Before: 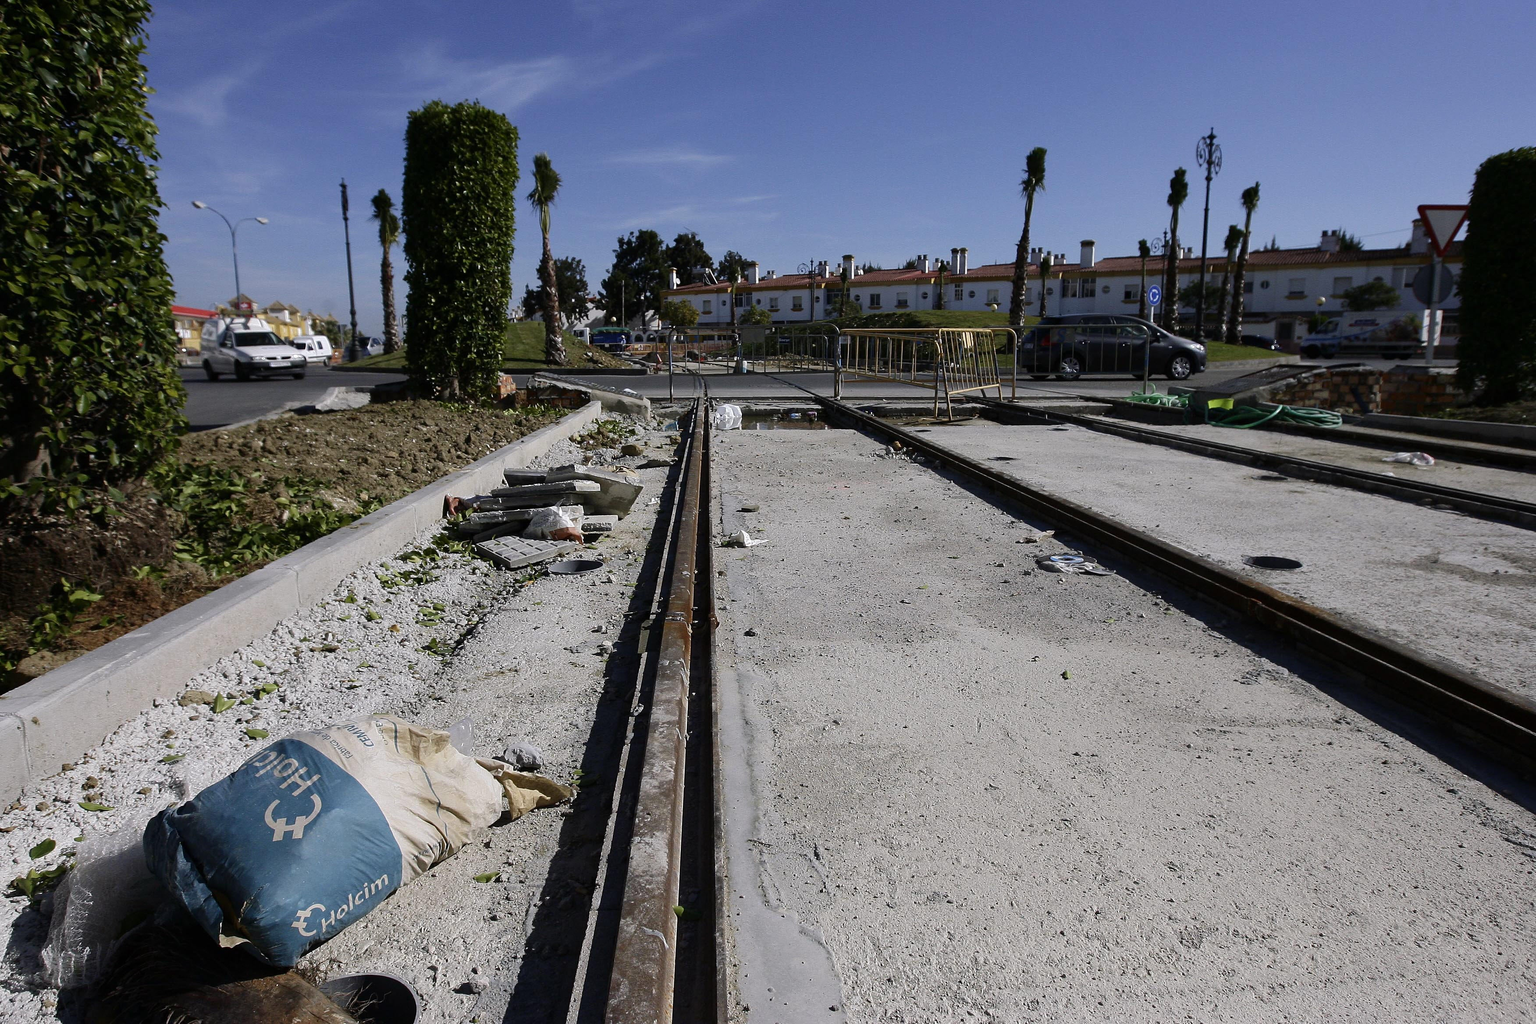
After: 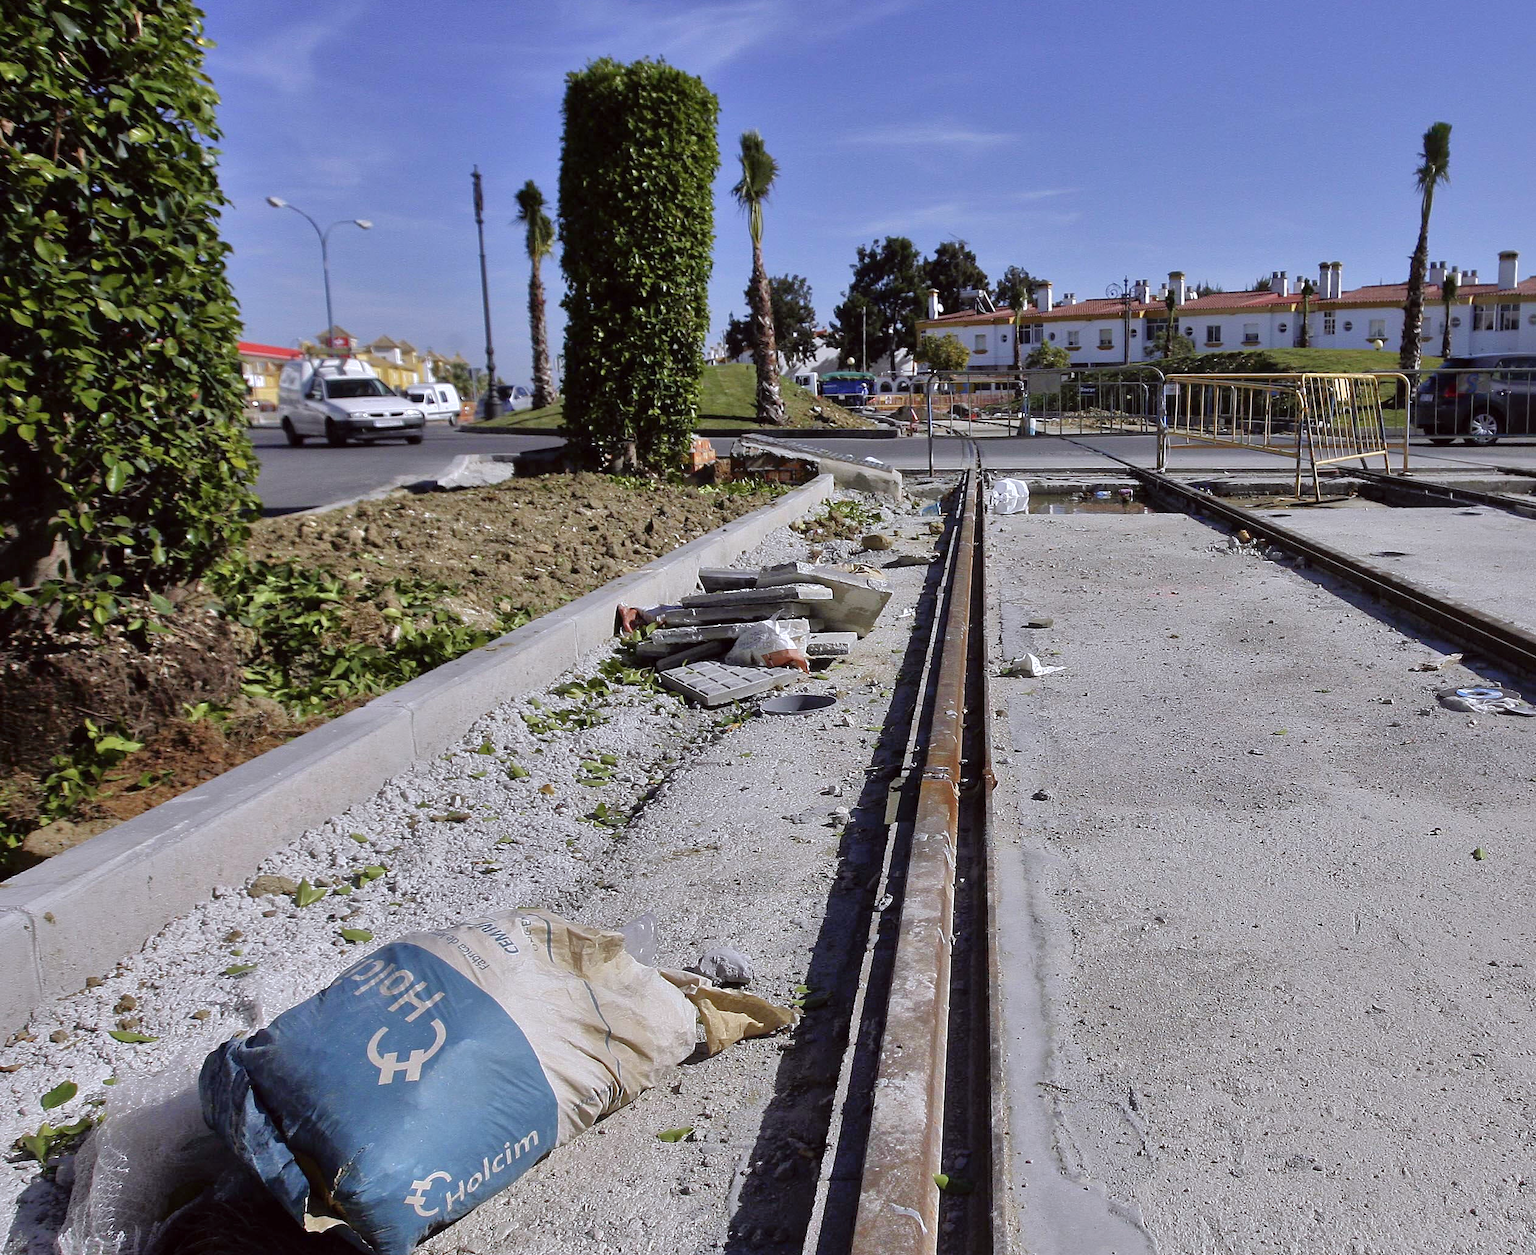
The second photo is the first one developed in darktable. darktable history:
shadows and highlights: on, module defaults
crop: top 5.814%, right 27.873%, bottom 5.746%
color calibration: gray › normalize channels true, illuminant as shot in camera, x 0.358, y 0.373, temperature 4628.91 K, gamut compression 0.017
color correction: highlights a* -1.18, highlights b* 4.55, shadows a* 3.63
tone equalizer: -7 EV 0.151 EV, -6 EV 0.587 EV, -5 EV 1.17 EV, -4 EV 1.31 EV, -3 EV 1.17 EV, -2 EV 0.6 EV, -1 EV 0.166 EV, mask exposure compensation -0.511 EV
